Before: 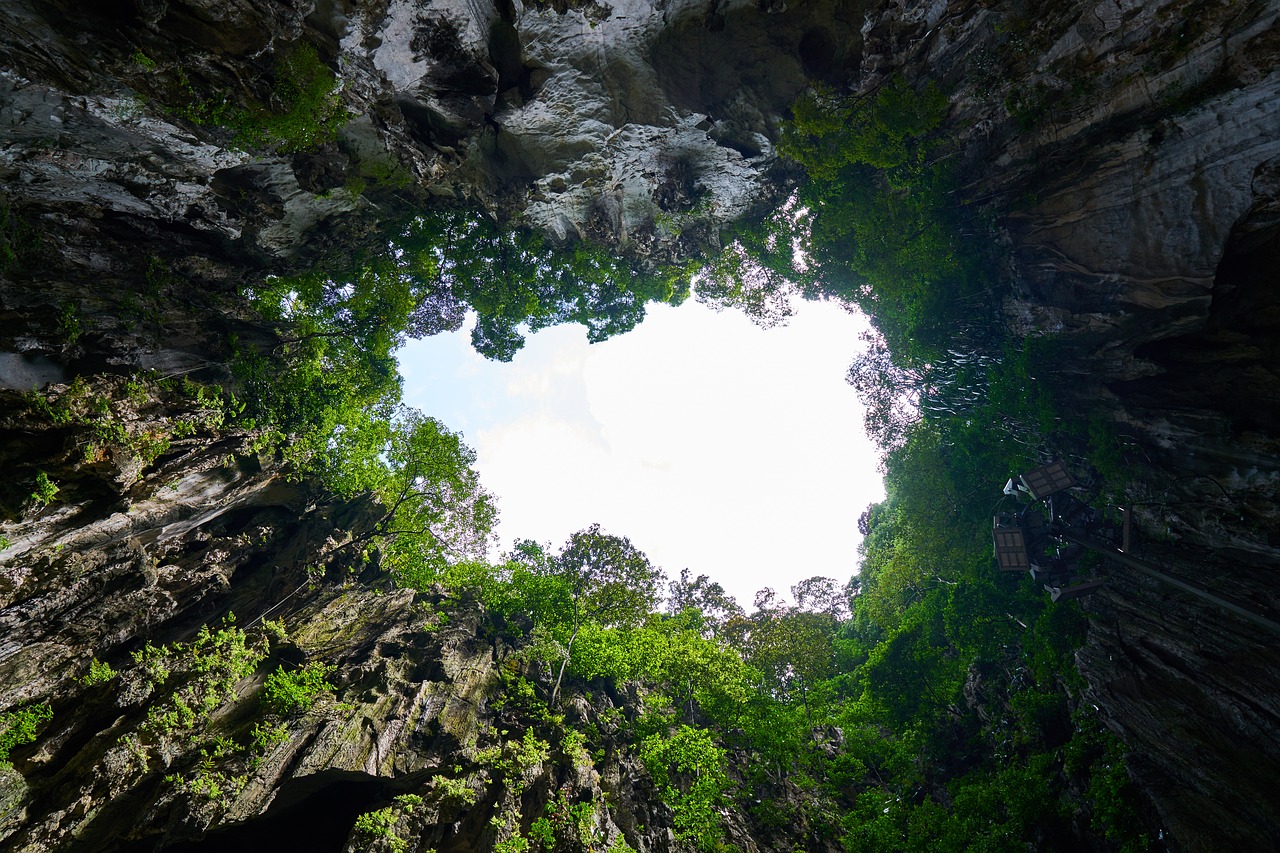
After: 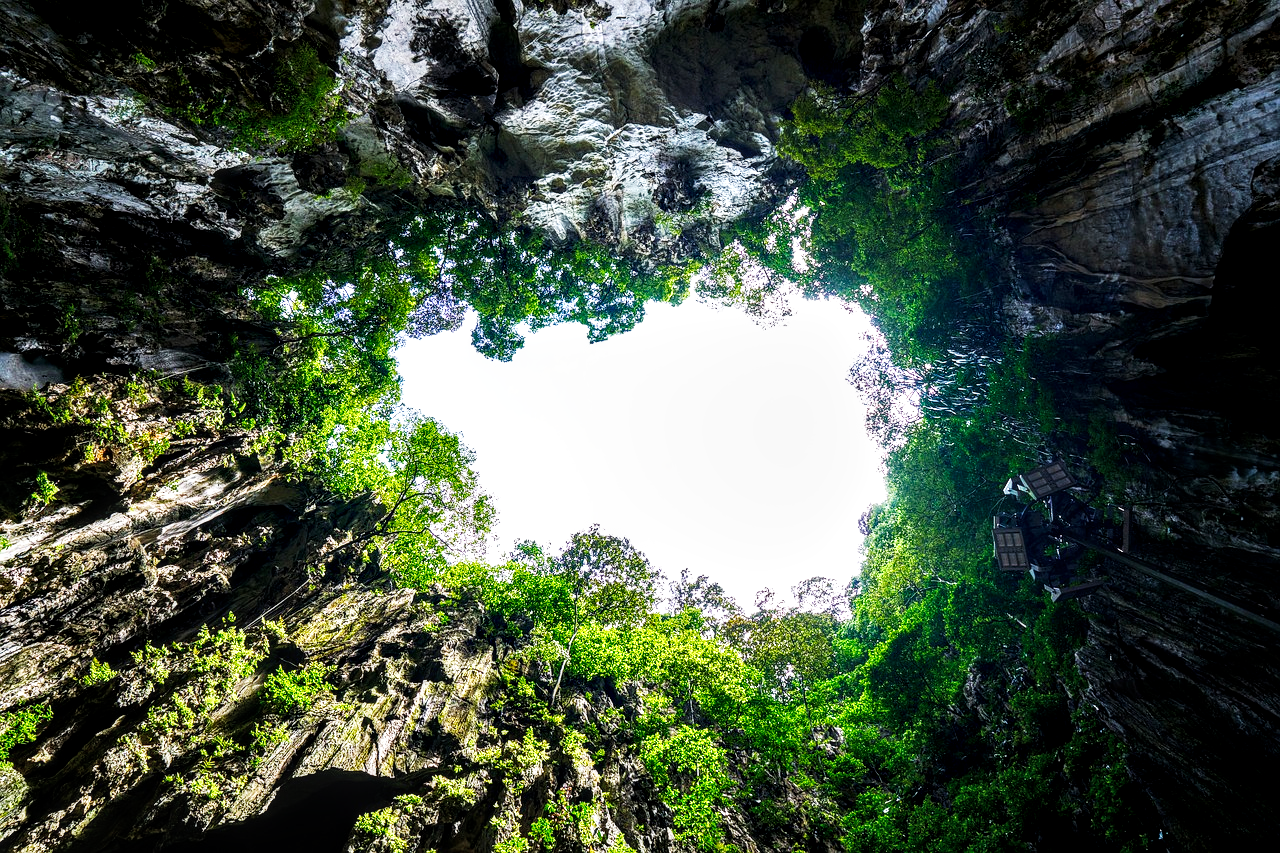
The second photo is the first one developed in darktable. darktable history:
base curve: curves: ch0 [(0, 0) (0.007, 0.004) (0.027, 0.03) (0.046, 0.07) (0.207, 0.54) (0.442, 0.872) (0.673, 0.972) (1, 1)], preserve colors none
local contrast: detail 150%
exposure: exposure 0.014 EV, compensate highlight preservation false
